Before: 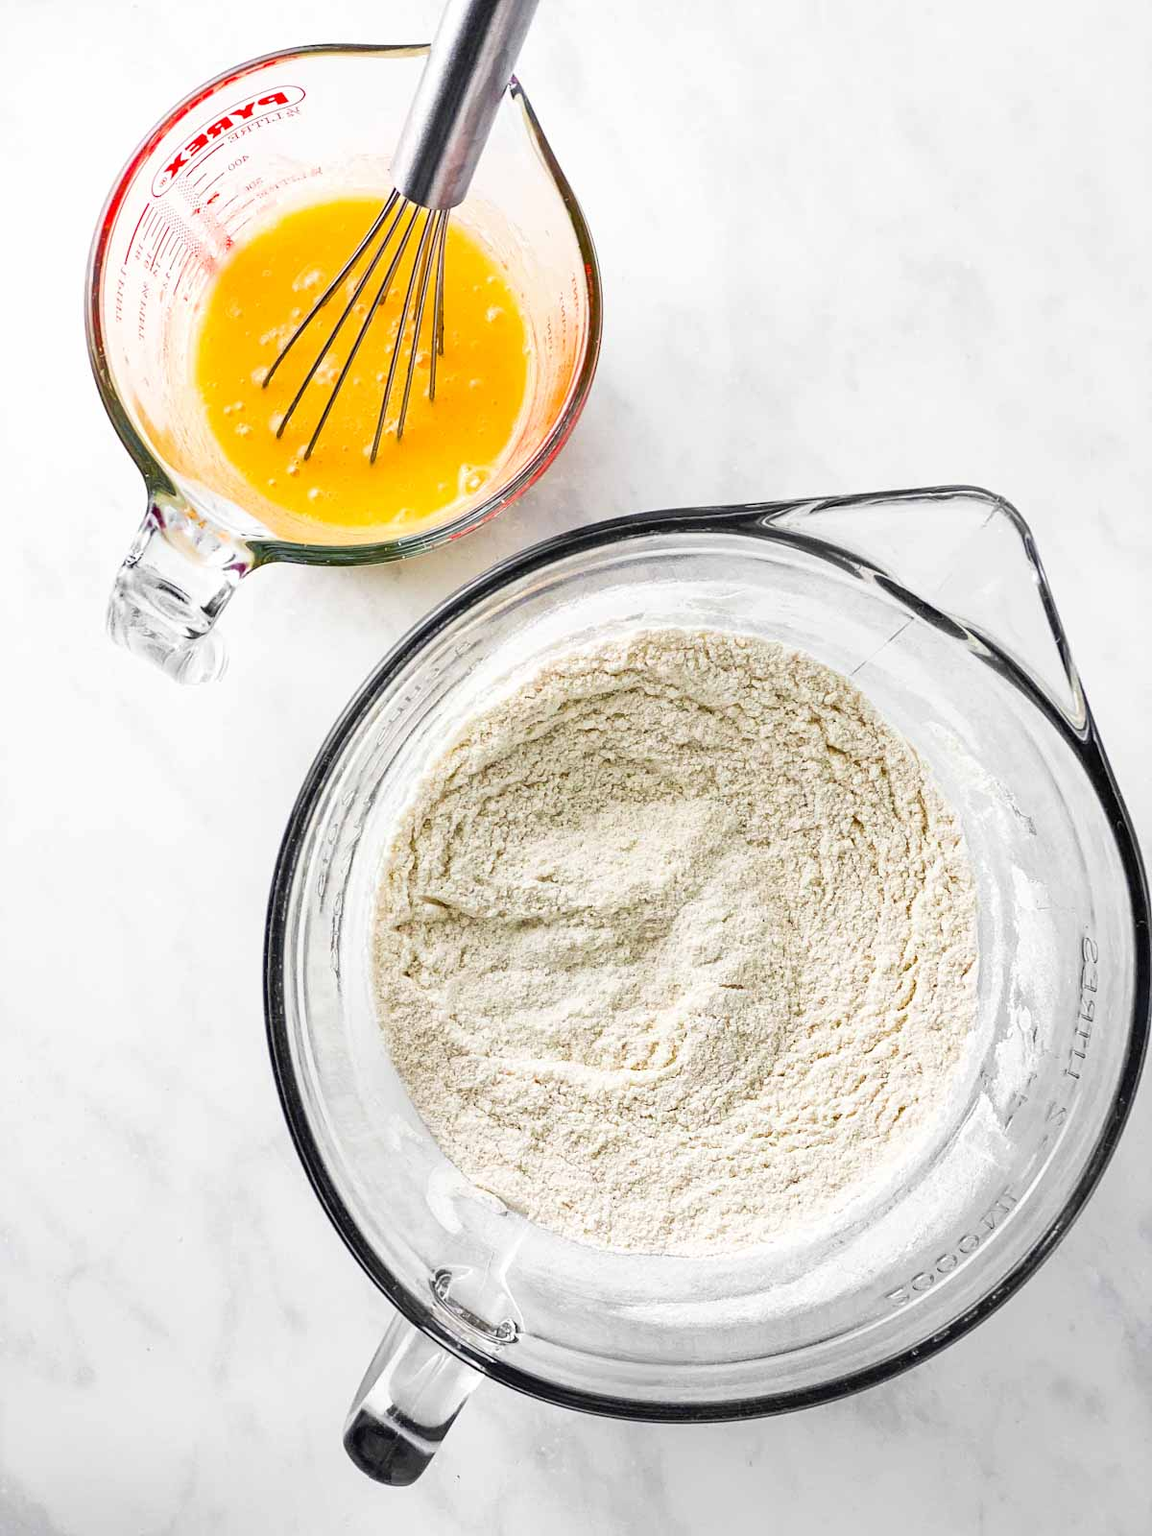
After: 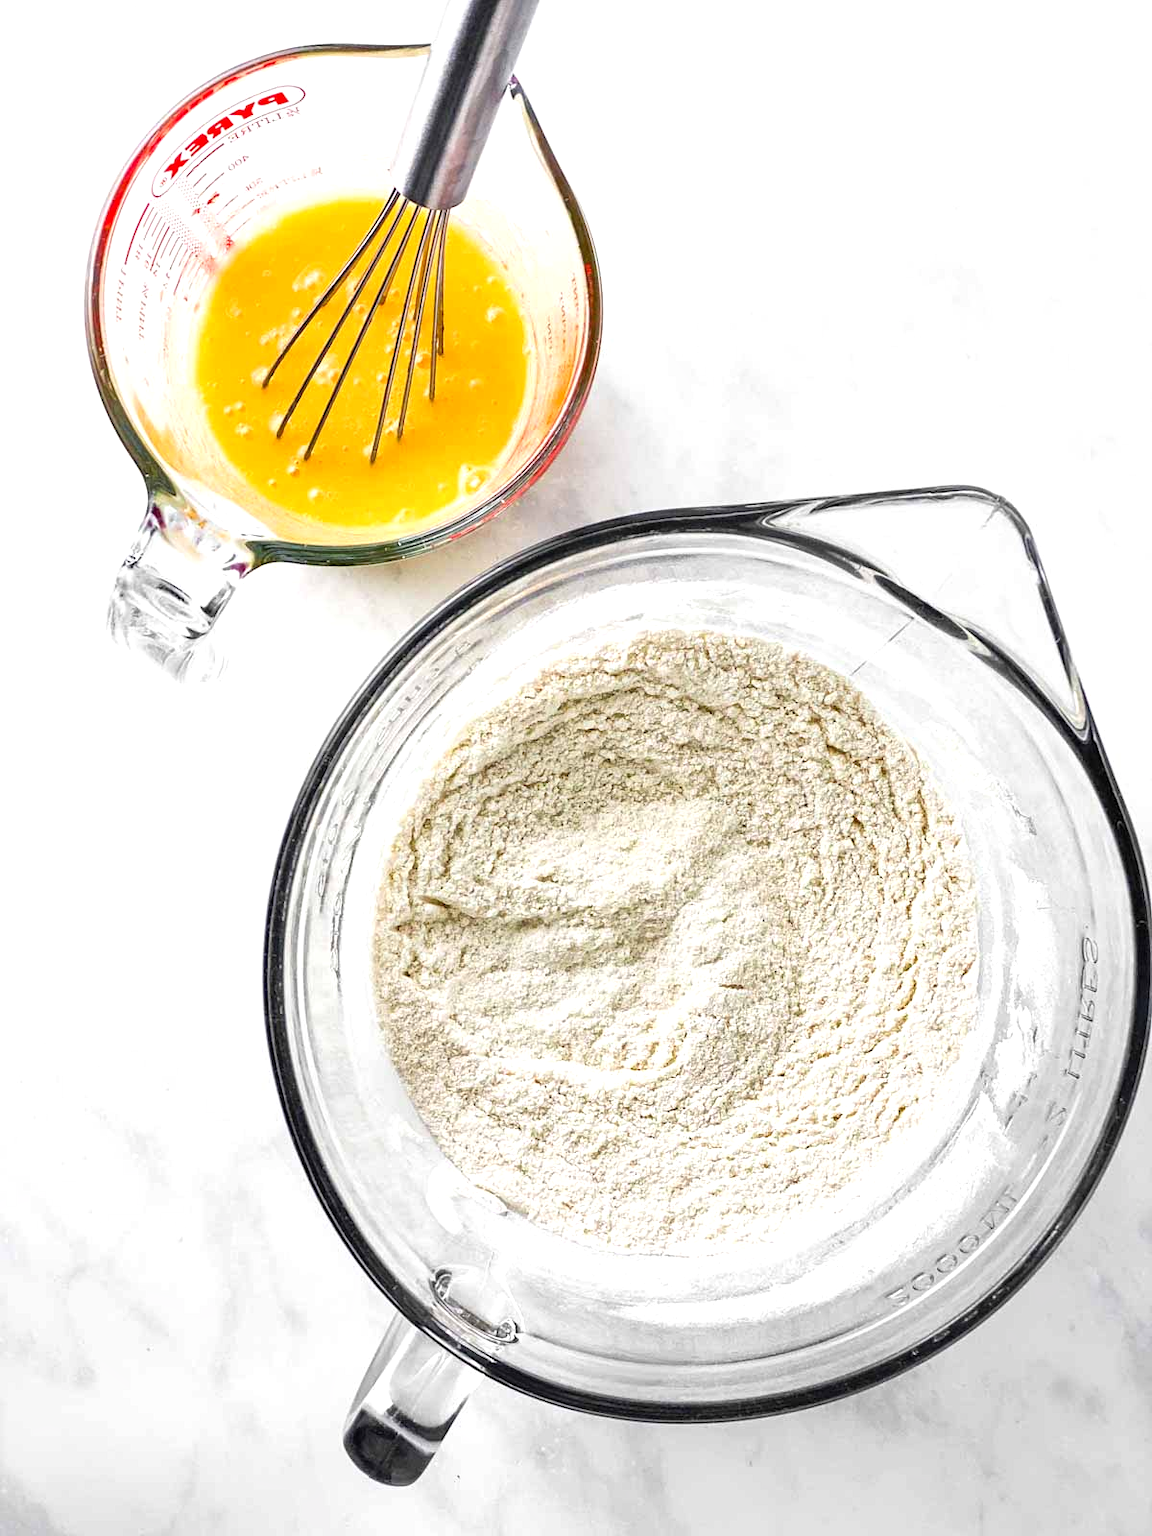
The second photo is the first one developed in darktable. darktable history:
local contrast: mode bilateral grid, contrast 20, coarseness 51, detail 119%, midtone range 0.2
exposure: exposure 0.245 EV, compensate highlight preservation false
